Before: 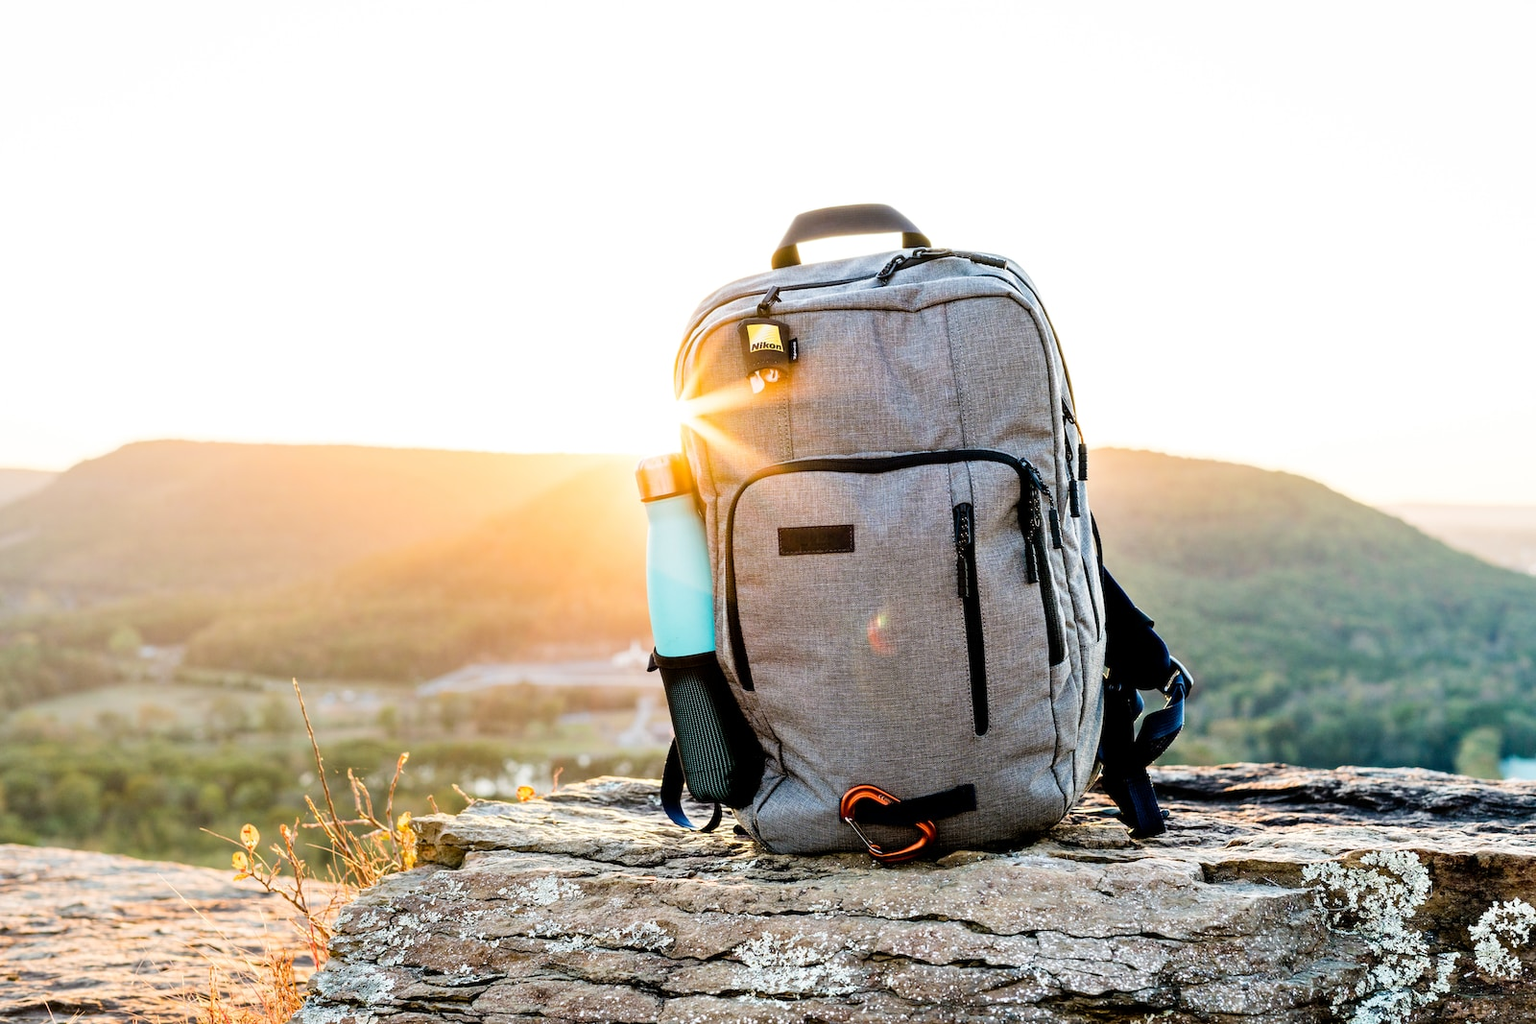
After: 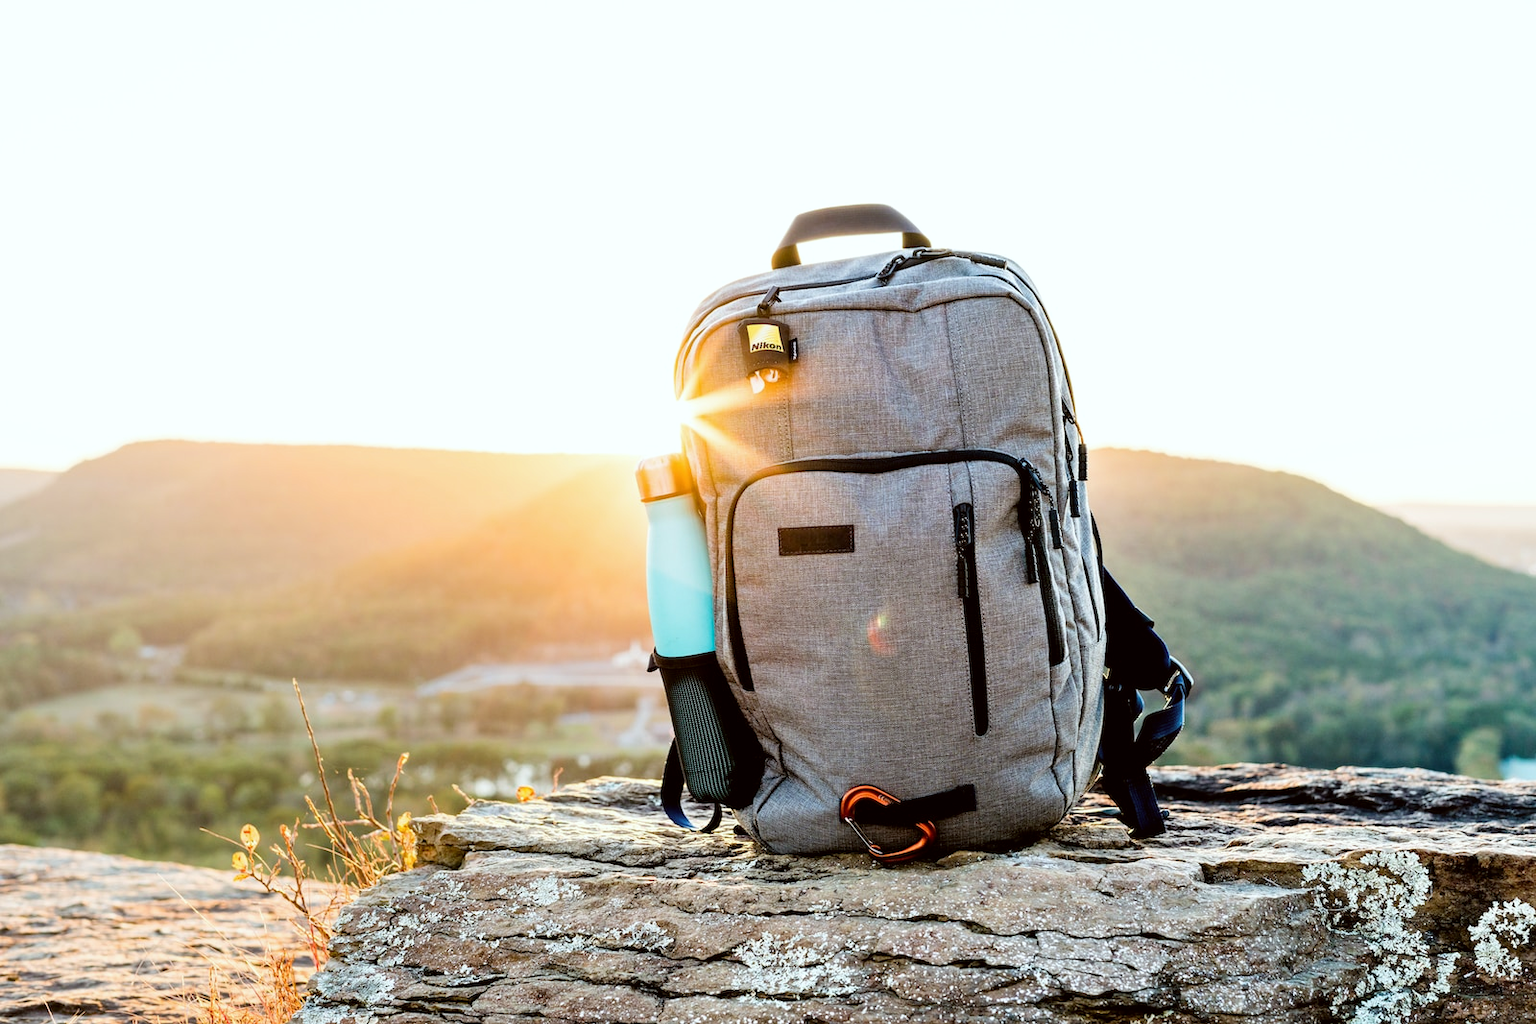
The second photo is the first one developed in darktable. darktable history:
color correction: highlights a* -2.74, highlights b* -2.04, shadows a* 2.51, shadows b* 2.98
